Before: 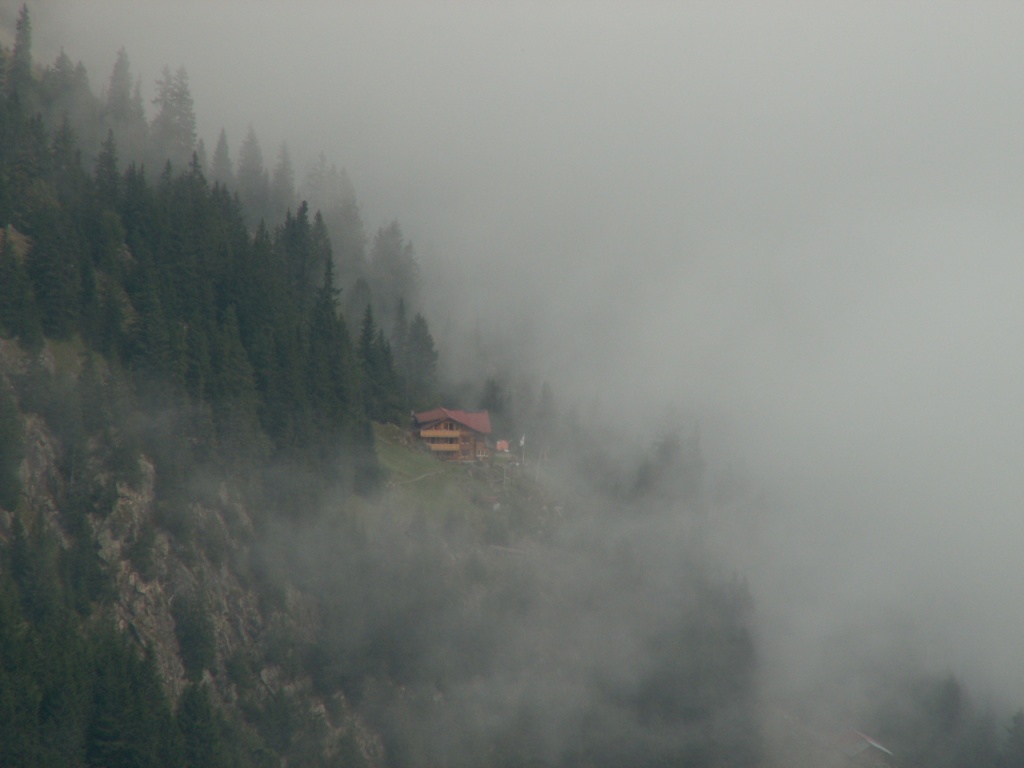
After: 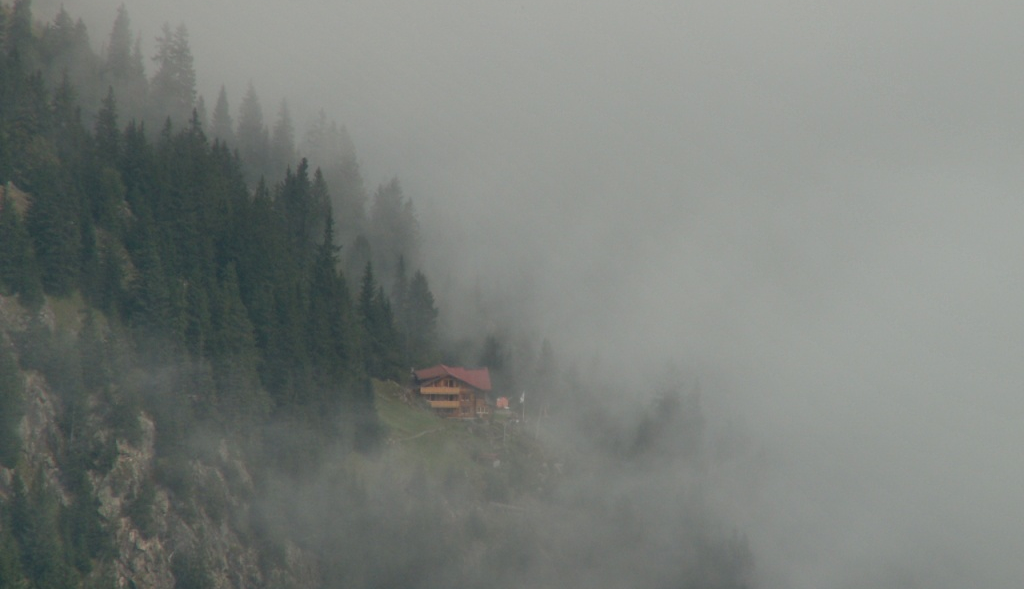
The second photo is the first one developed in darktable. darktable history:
shadows and highlights: low approximation 0.01, soften with gaussian
crop: top 5.667%, bottom 17.637%
